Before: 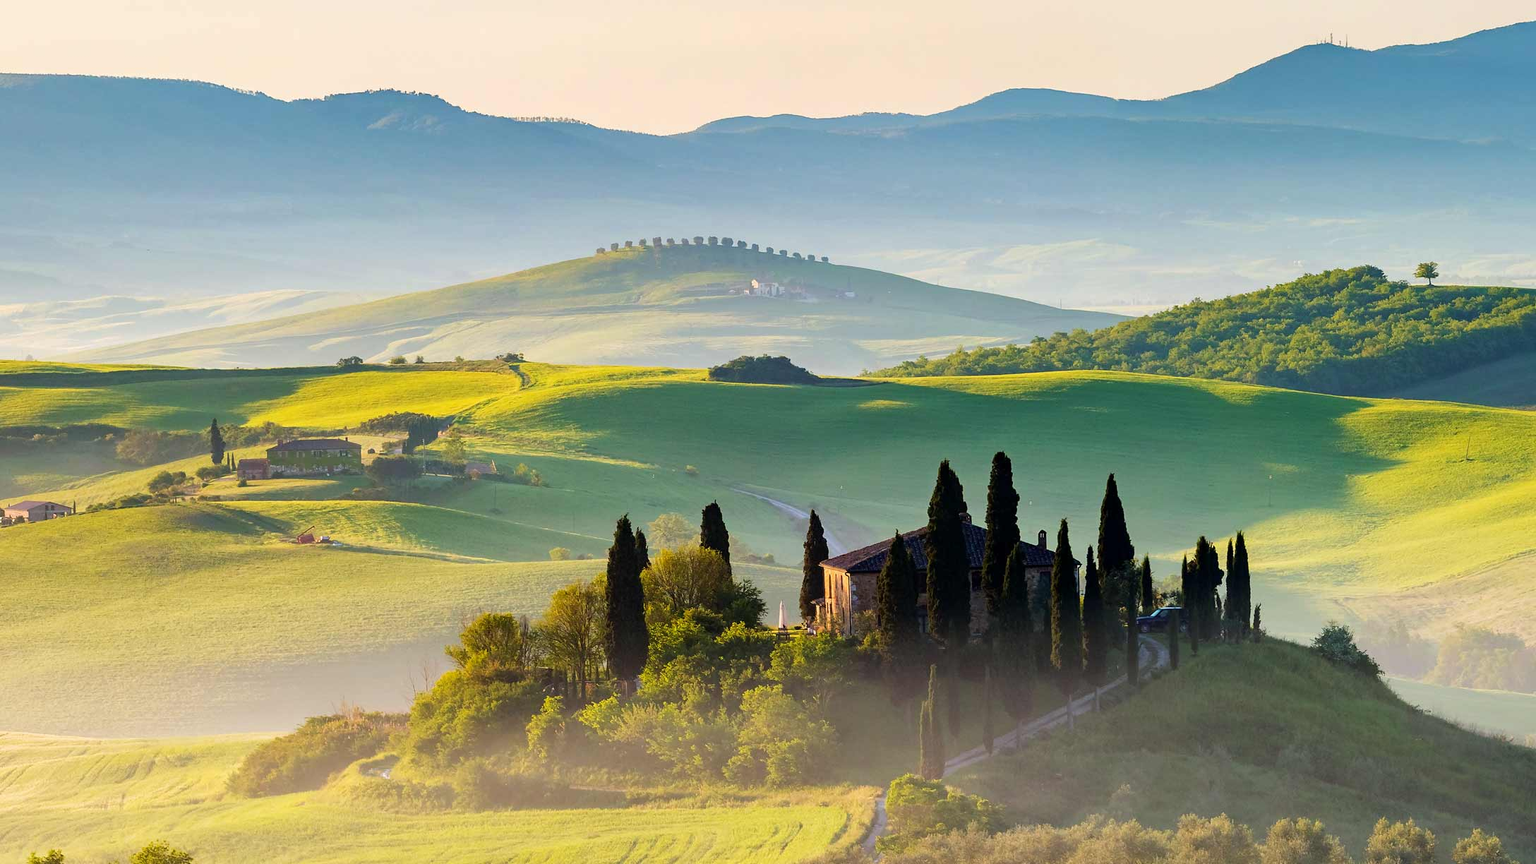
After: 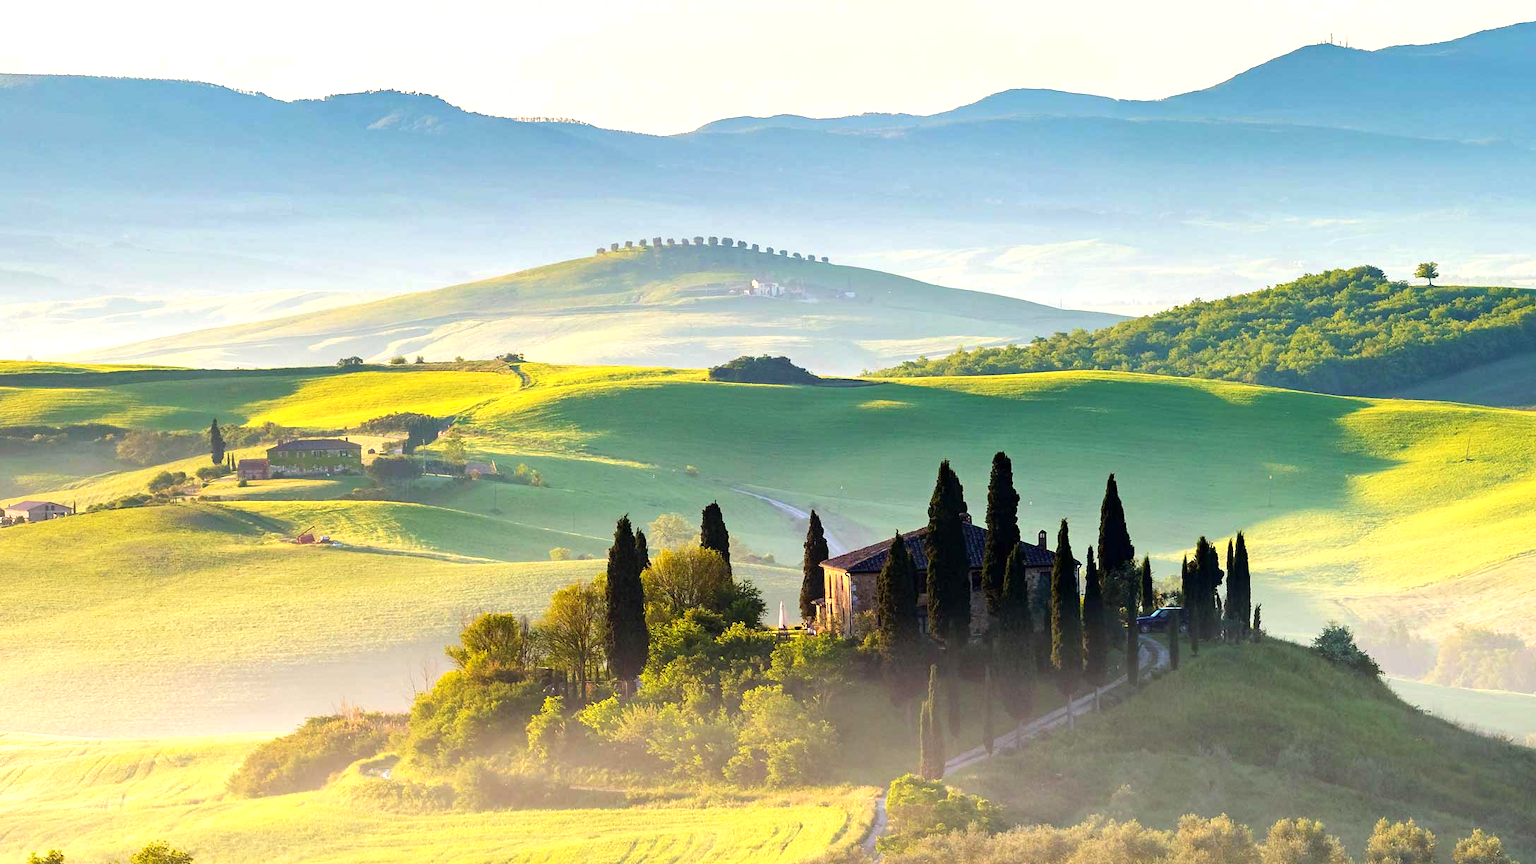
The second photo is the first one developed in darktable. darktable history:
exposure: black level correction 0, exposure 0.589 EV, compensate highlight preservation false
